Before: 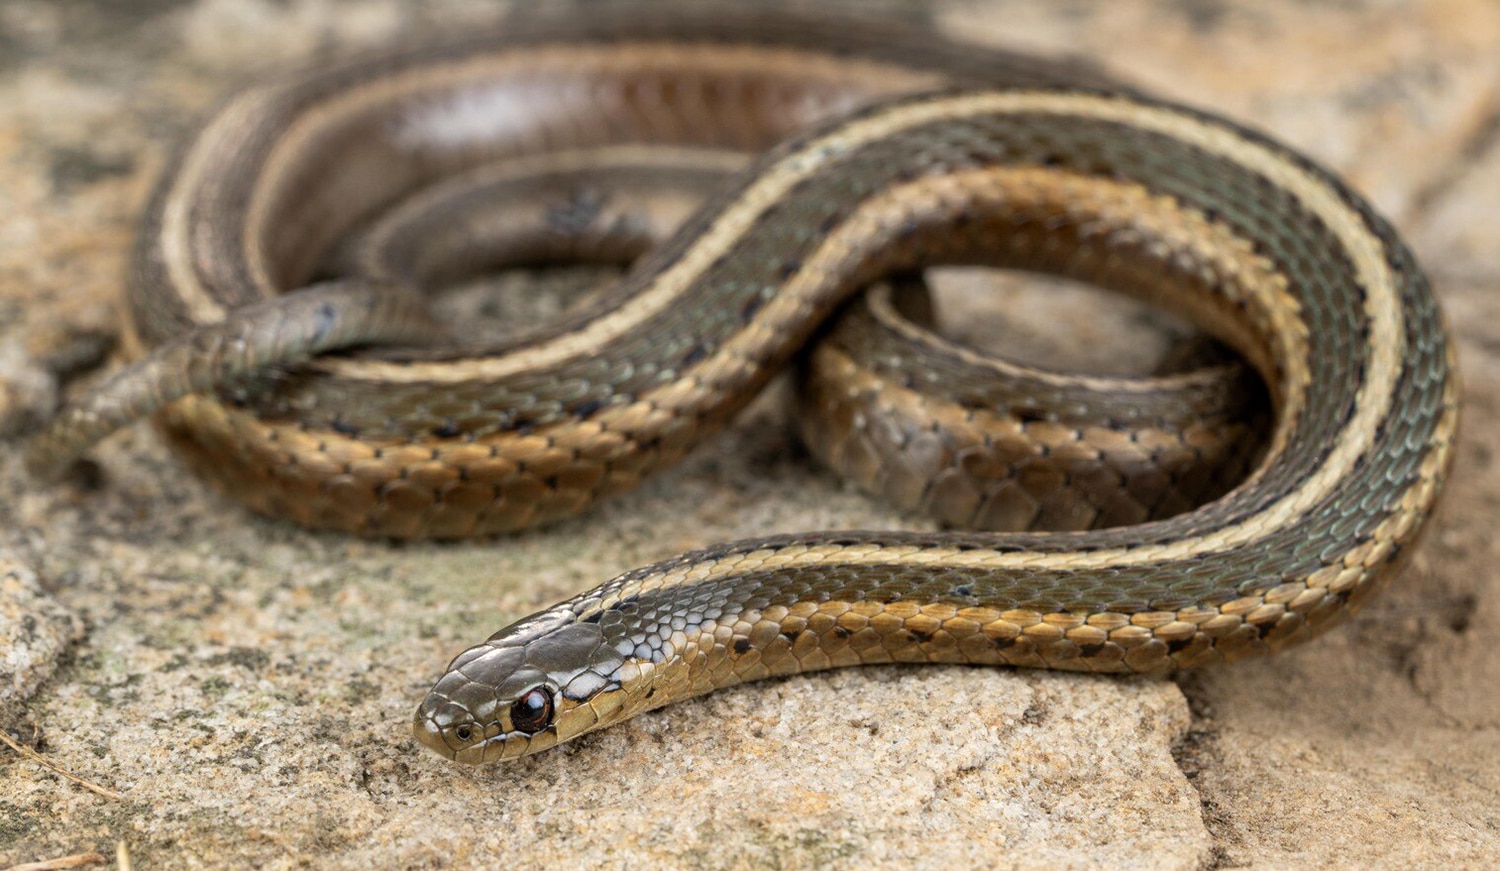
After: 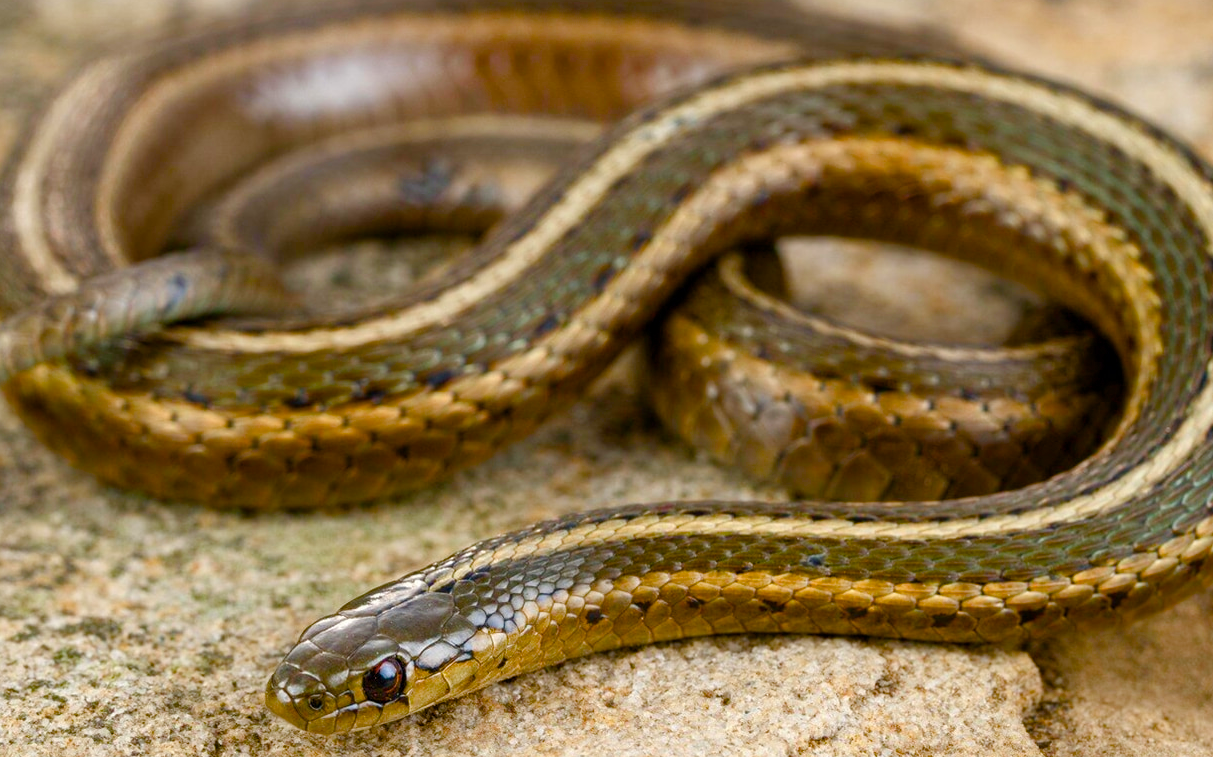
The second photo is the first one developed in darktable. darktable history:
color balance rgb: perceptual saturation grading › global saturation 24.74%, perceptual saturation grading › highlights -51.22%, perceptual saturation grading › mid-tones 19.16%, perceptual saturation grading › shadows 60.98%, global vibrance 50%
crop: left 9.929%, top 3.475%, right 9.188%, bottom 9.529%
